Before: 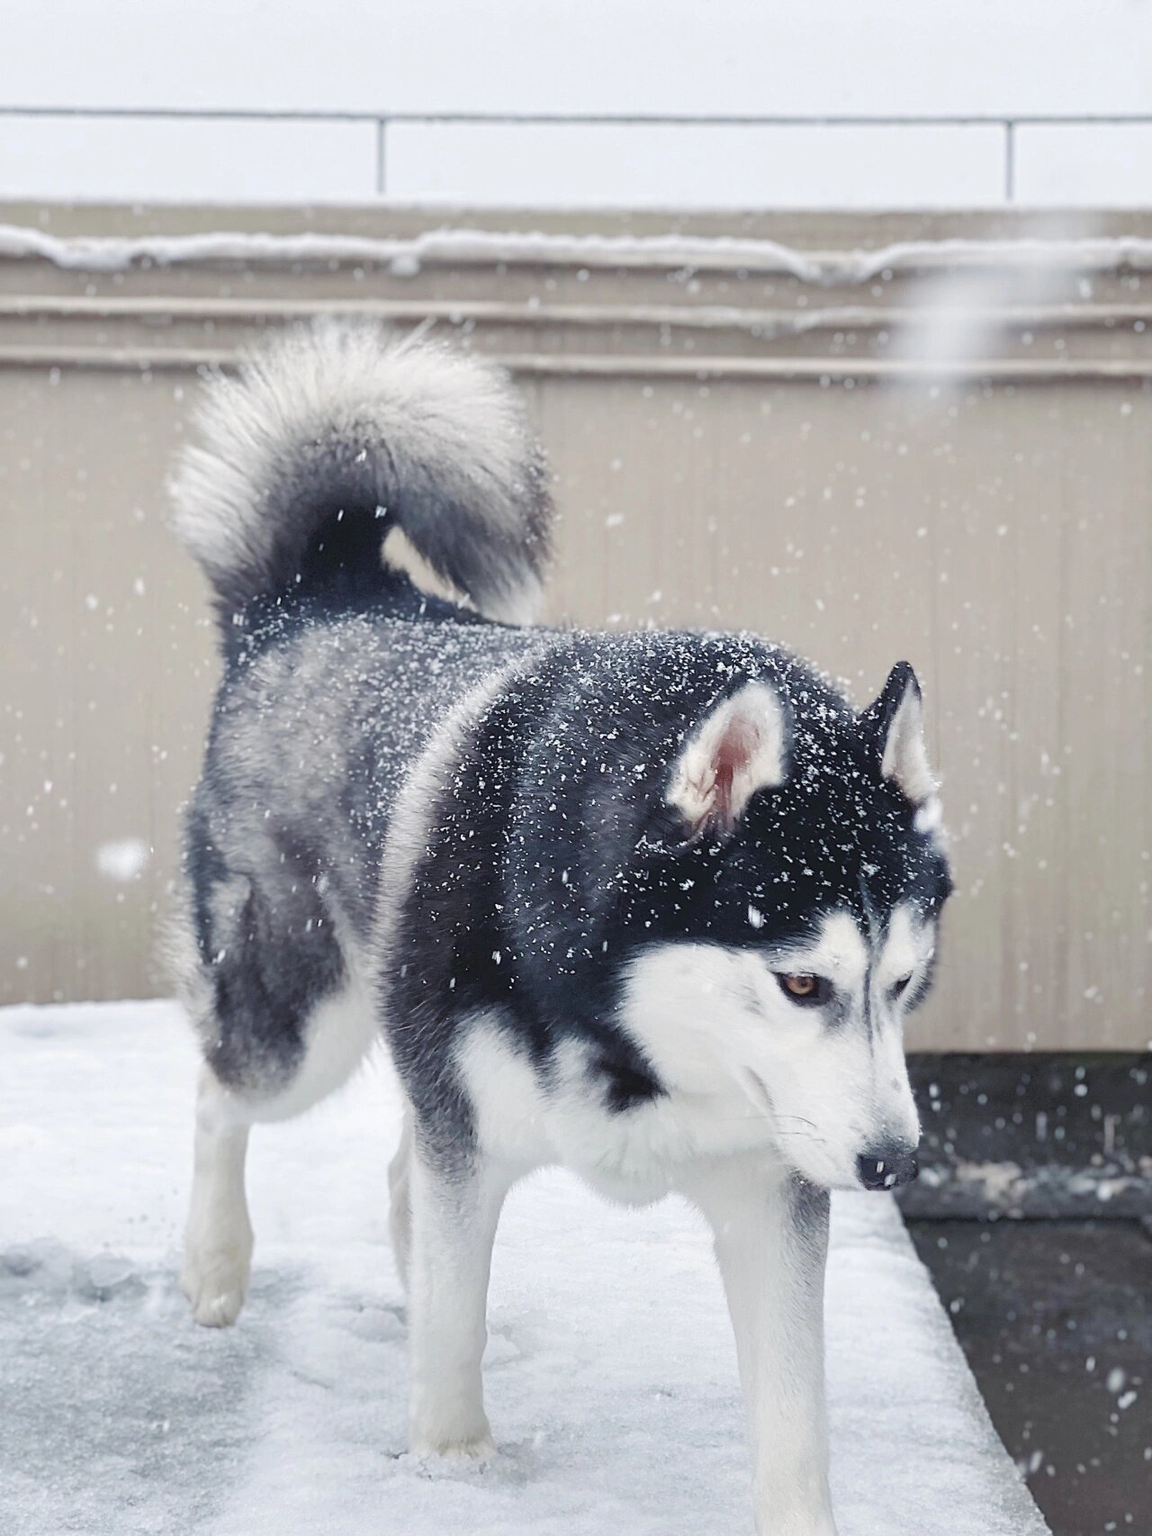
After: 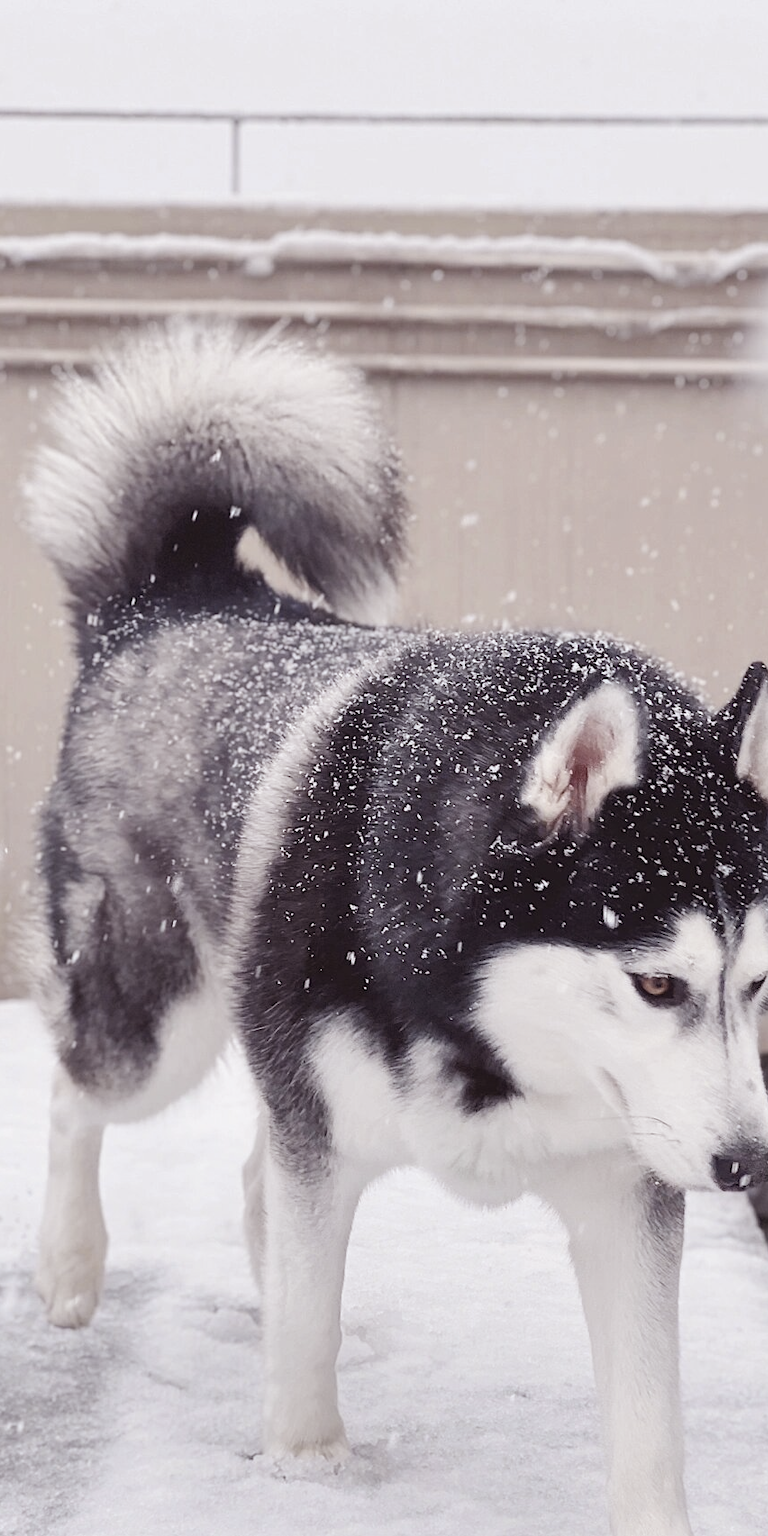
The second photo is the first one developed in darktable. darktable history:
rgb levels: mode RGB, independent channels, levels [[0, 0.474, 1], [0, 0.5, 1], [0, 0.5, 1]]
color zones: curves: ch1 [(0.263, 0.53) (0.376, 0.287) (0.487, 0.512) (0.748, 0.547) (1, 0.513)]; ch2 [(0.262, 0.45) (0.751, 0.477)], mix 31.98%
exposure: exposure -0.116 EV, compensate exposure bias true, compensate highlight preservation false
crop and rotate: left 12.673%, right 20.66%
contrast brightness saturation: contrast 0.1, saturation -0.36
